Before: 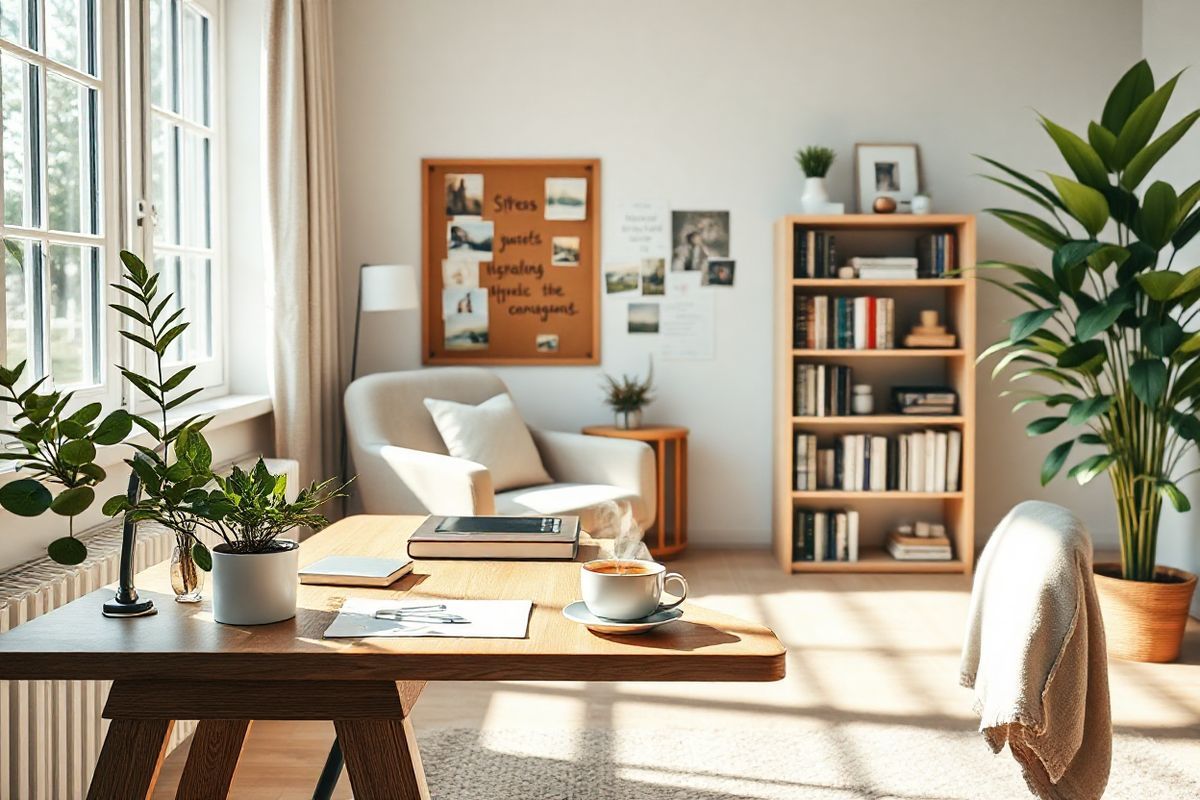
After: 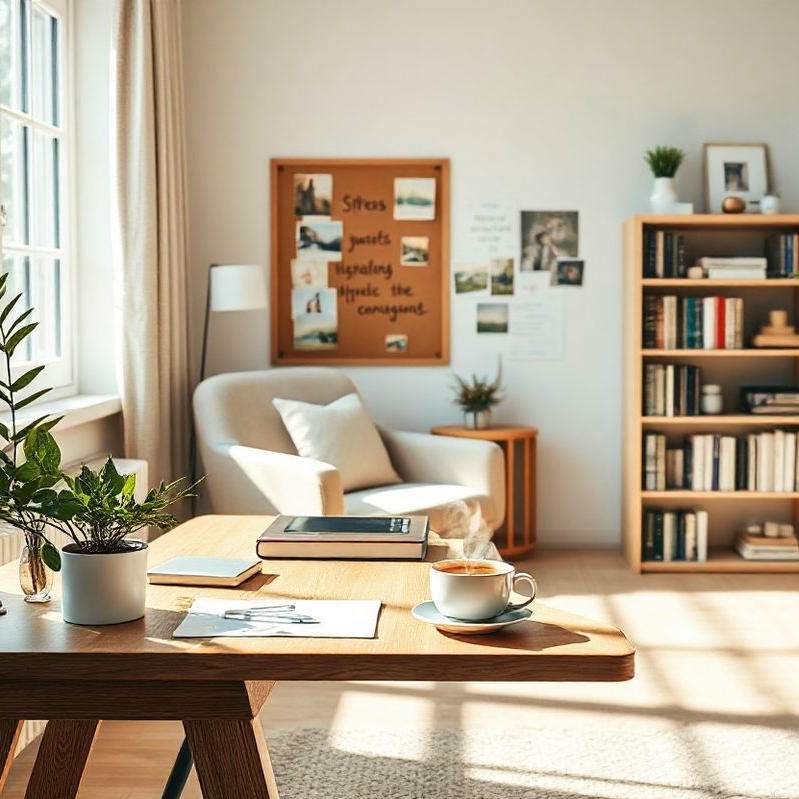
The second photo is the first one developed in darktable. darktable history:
crop and rotate: left 12.648%, right 20.685%
velvia: on, module defaults
